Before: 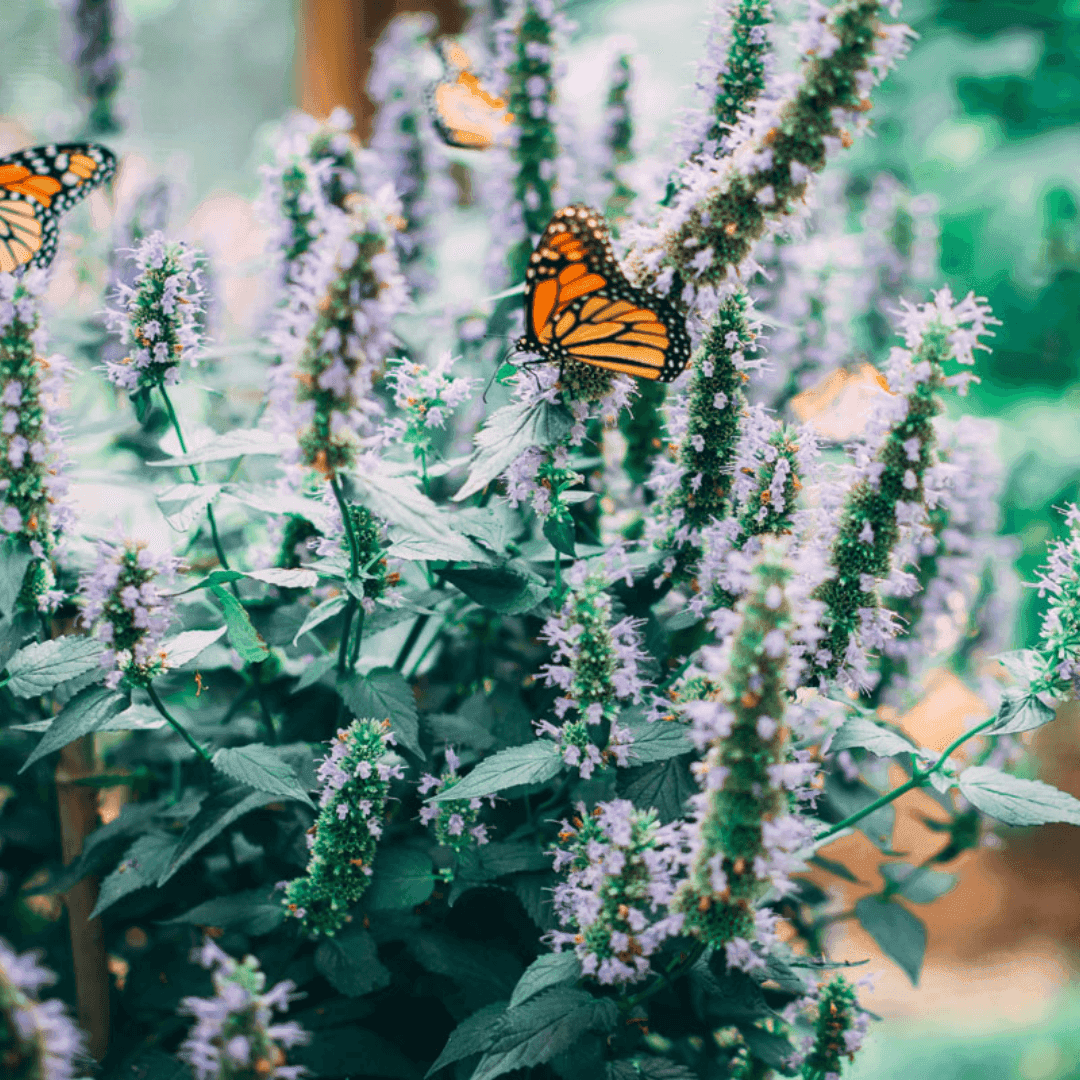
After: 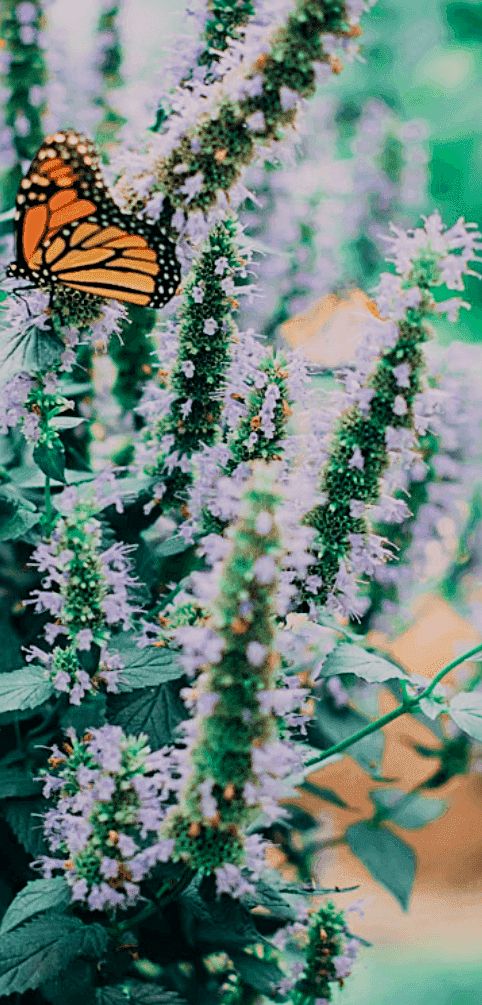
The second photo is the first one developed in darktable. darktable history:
crop: left 47.309%, top 6.912%, right 8.009%
sharpen: radius 2.754
contrast brightness saturation: contrast 0.045
filmic rgb: black relative exposure -7.65 EV, white relative exposure 4.56 EV, hardness 3.61
velvia: on, module defaults
